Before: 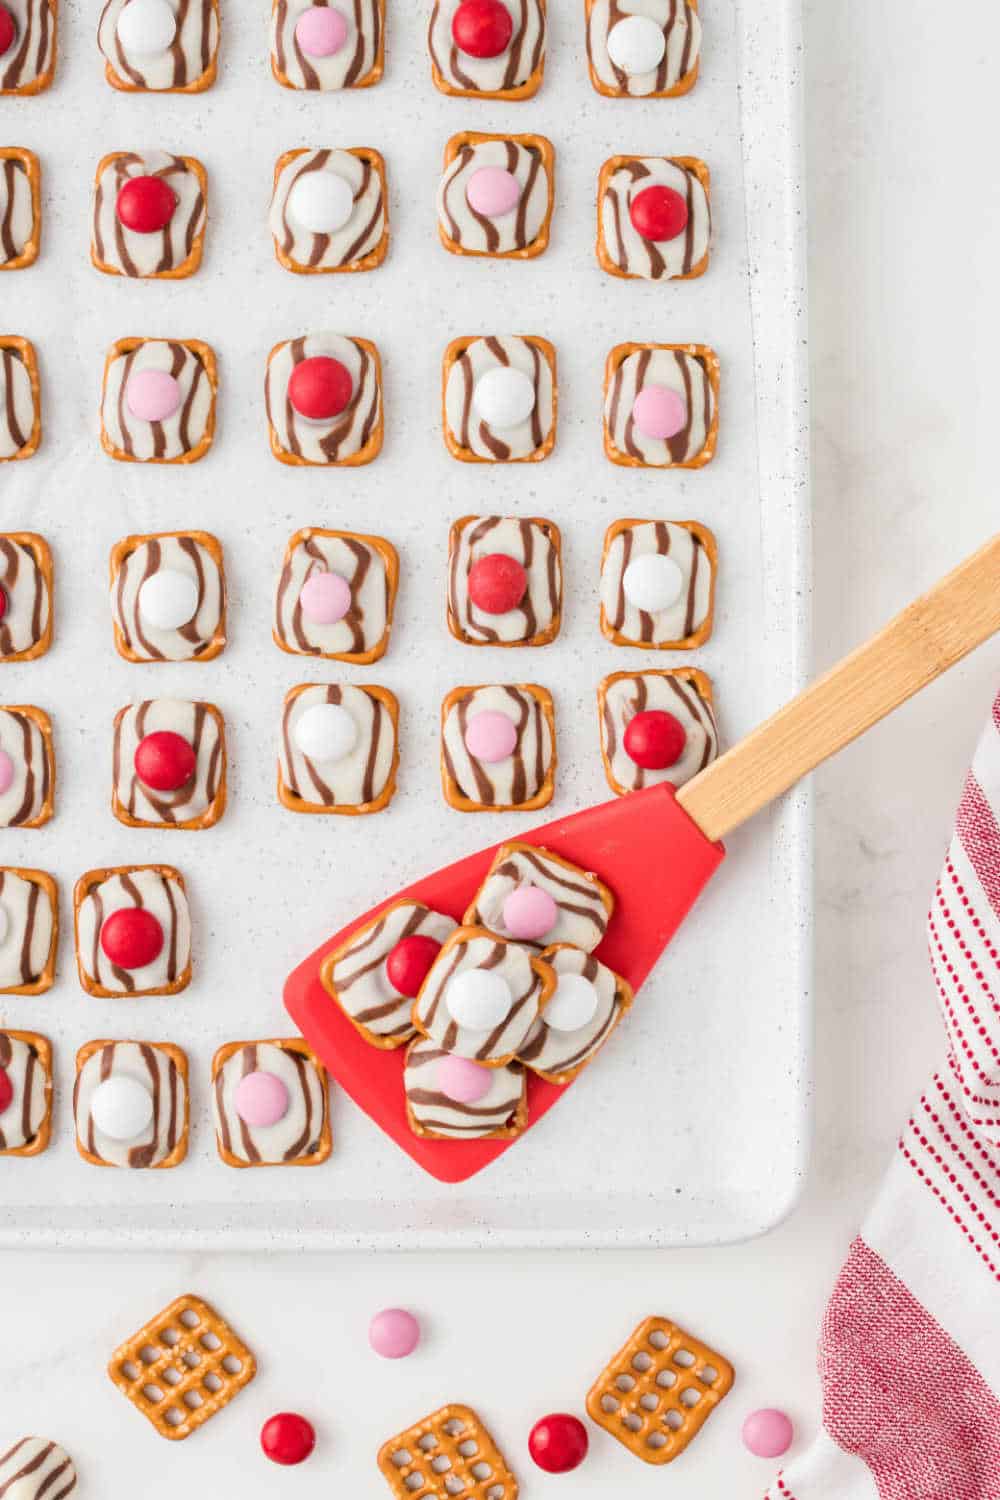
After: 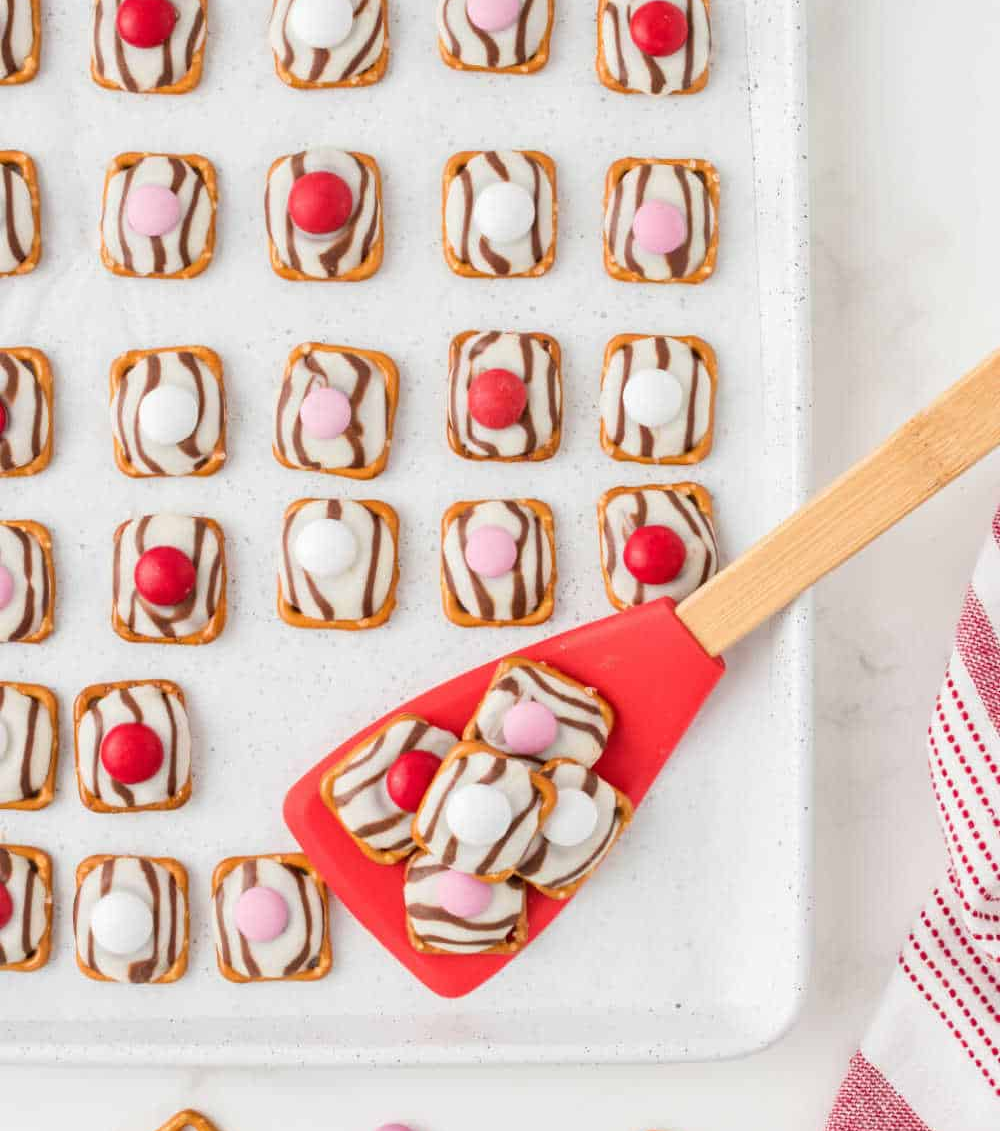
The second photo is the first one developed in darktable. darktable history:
crop and rotate: top 12.351%, bottom 12.203%
